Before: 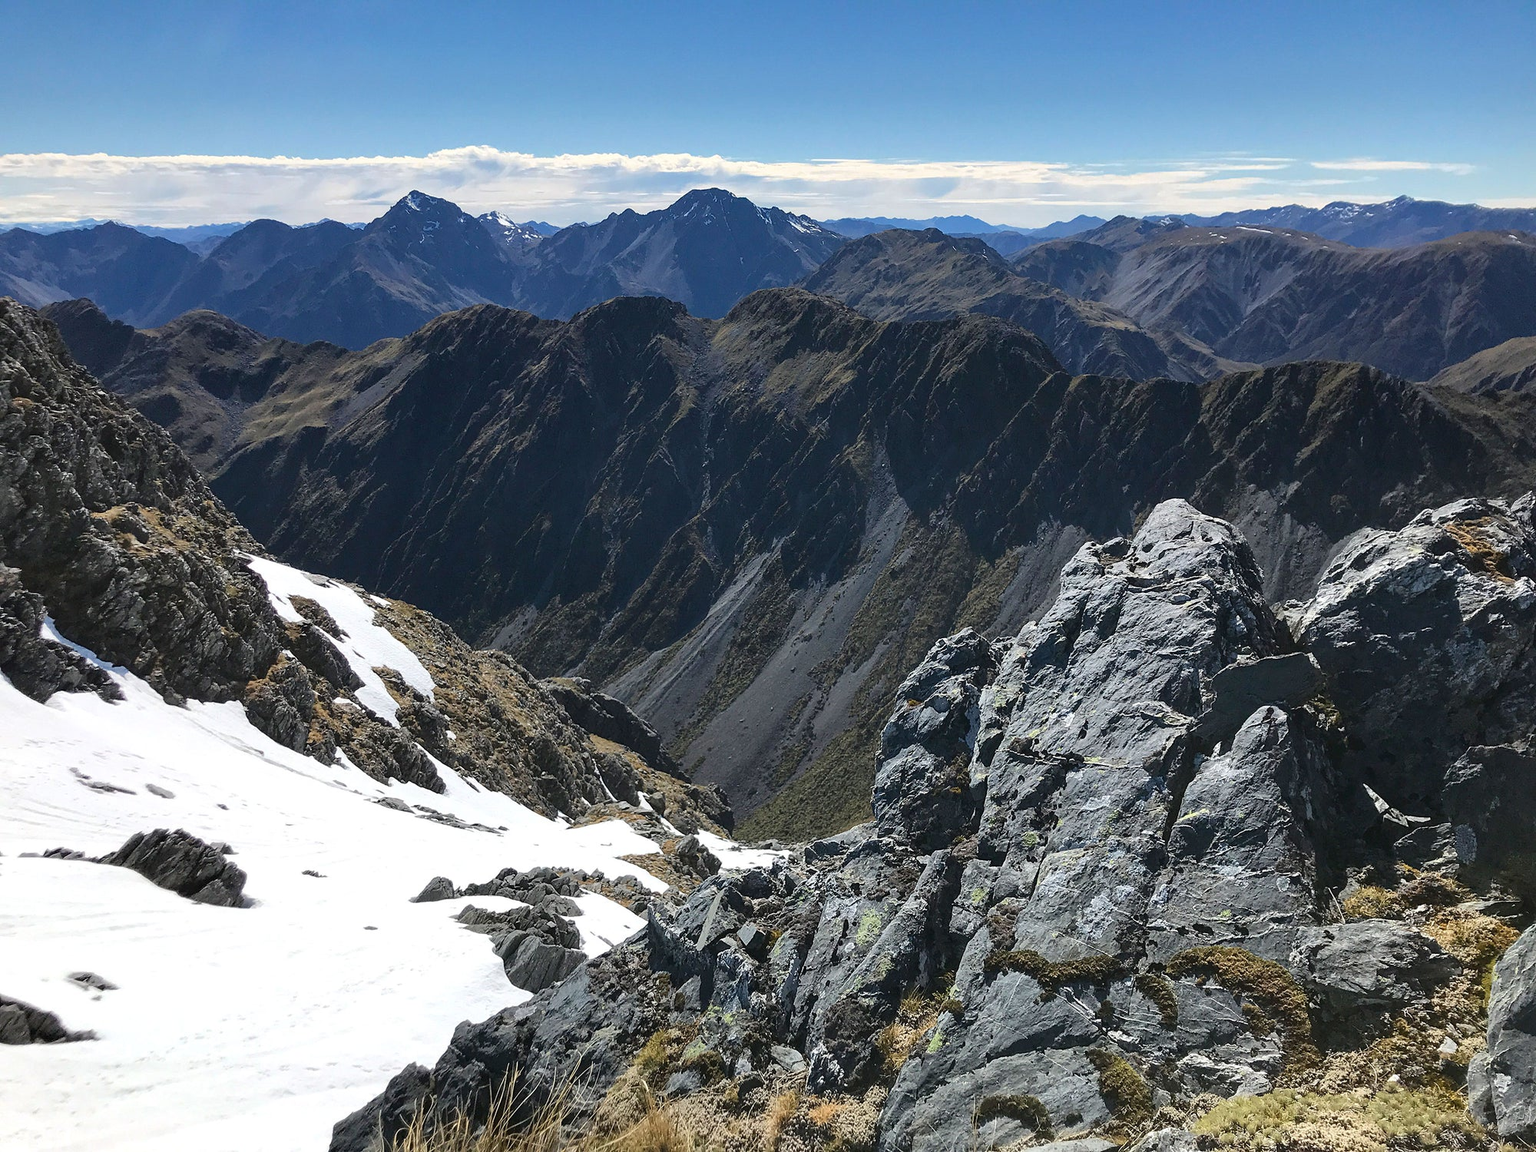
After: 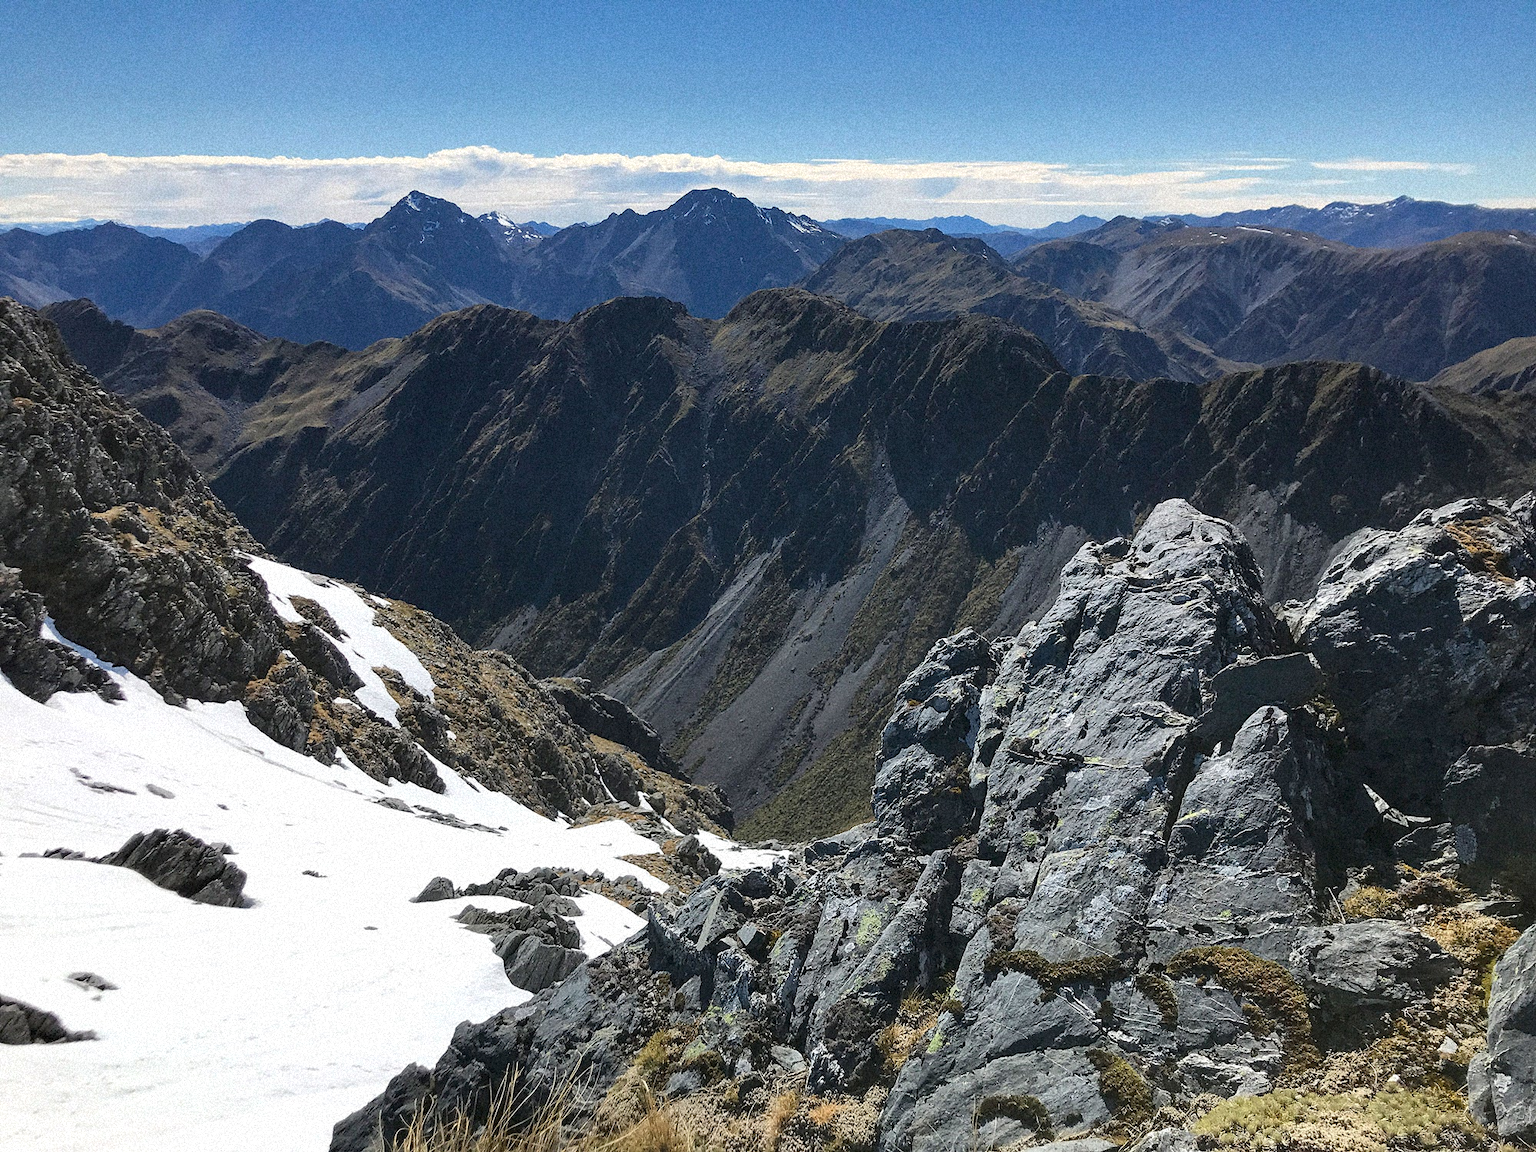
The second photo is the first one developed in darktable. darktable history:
exposure: compensate highlight preservation false
grain: strength 35%, mid-tones bias 0%
